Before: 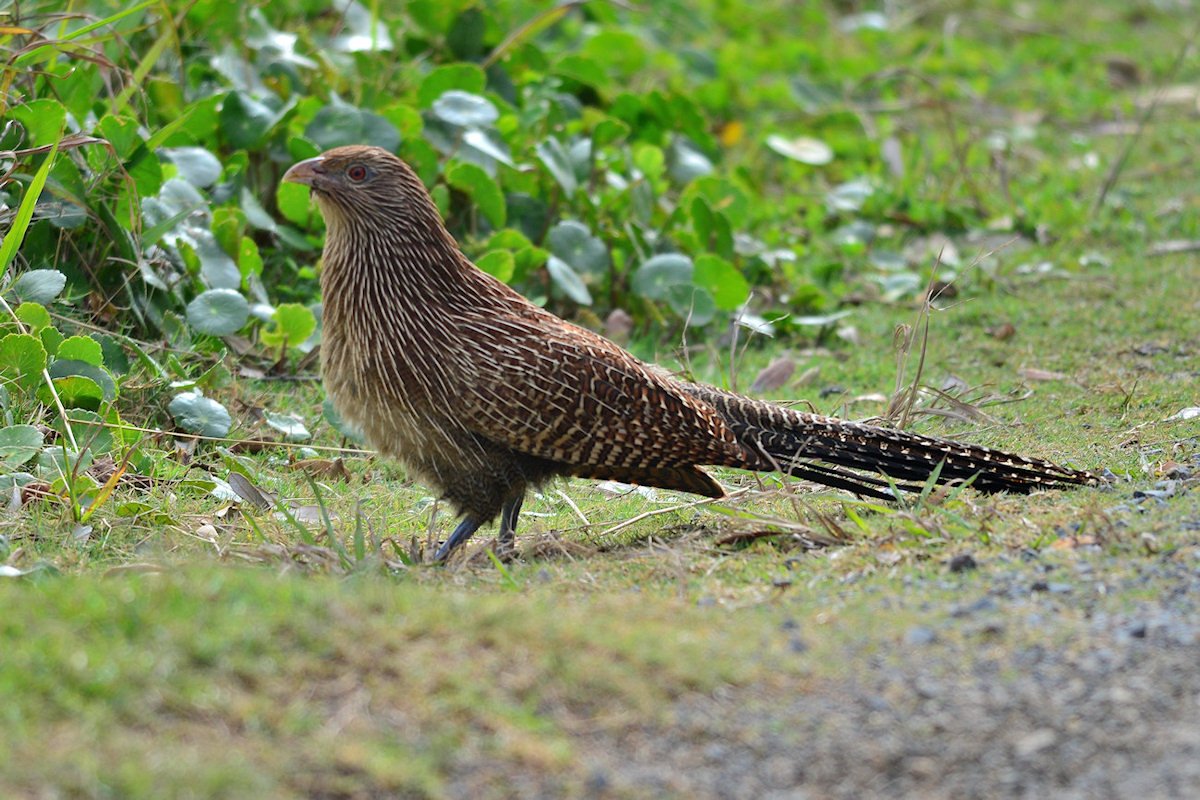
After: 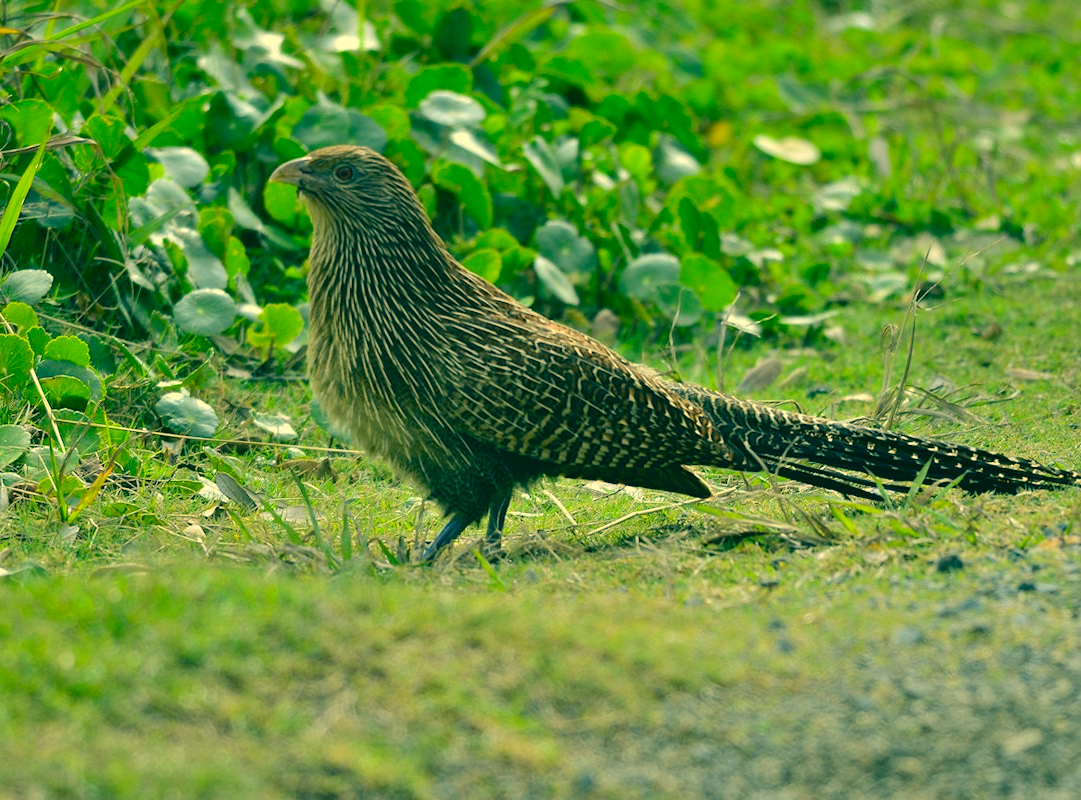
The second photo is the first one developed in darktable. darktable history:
color correction: highlights a* 1.83, highlights b* 34.02, shadows a* -36.68, shadows b* -5.48
crop and rotate: left 1.088%, right 8.807%
